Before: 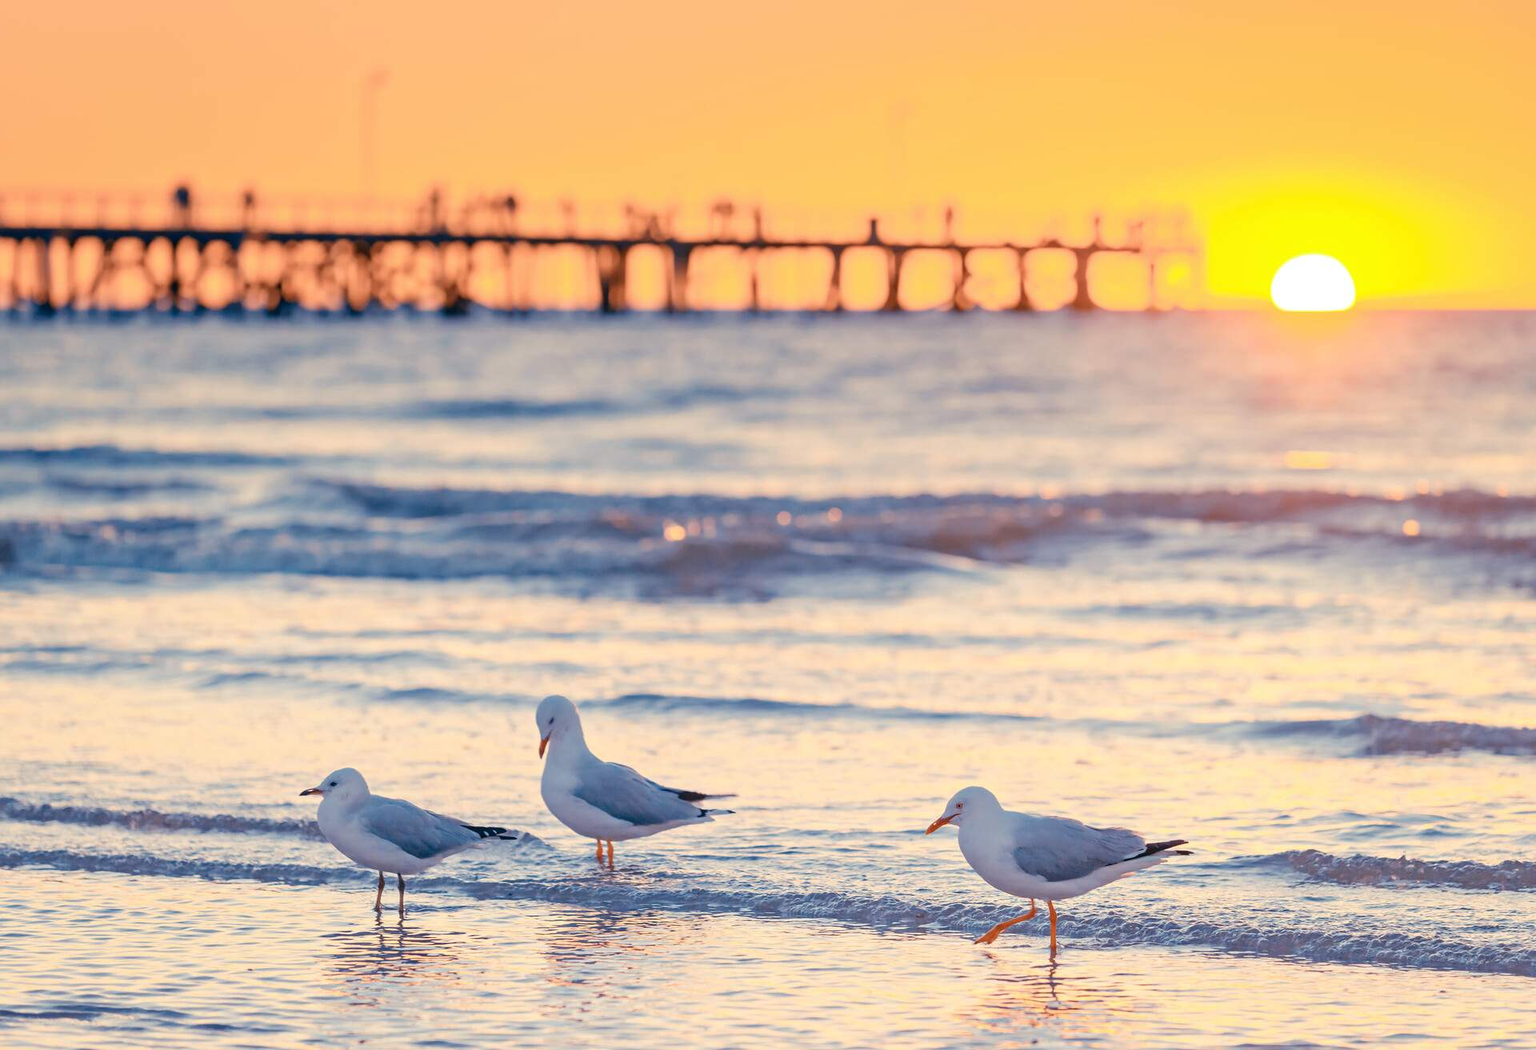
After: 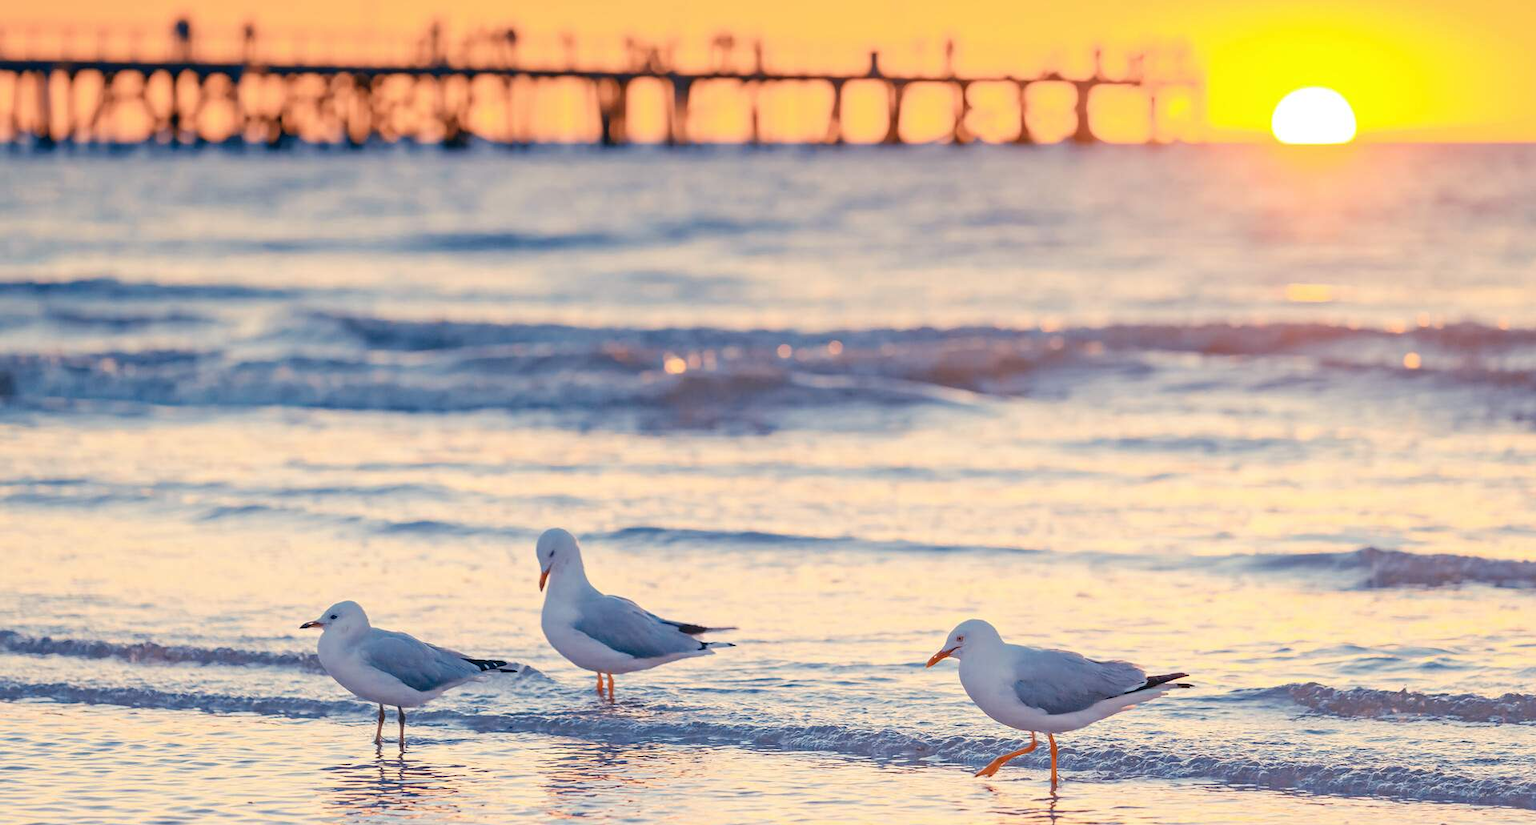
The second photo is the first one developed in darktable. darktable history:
crop and rotate: top 15.995%, bottom 5.351%
exposure: compensate highlight preservation false
